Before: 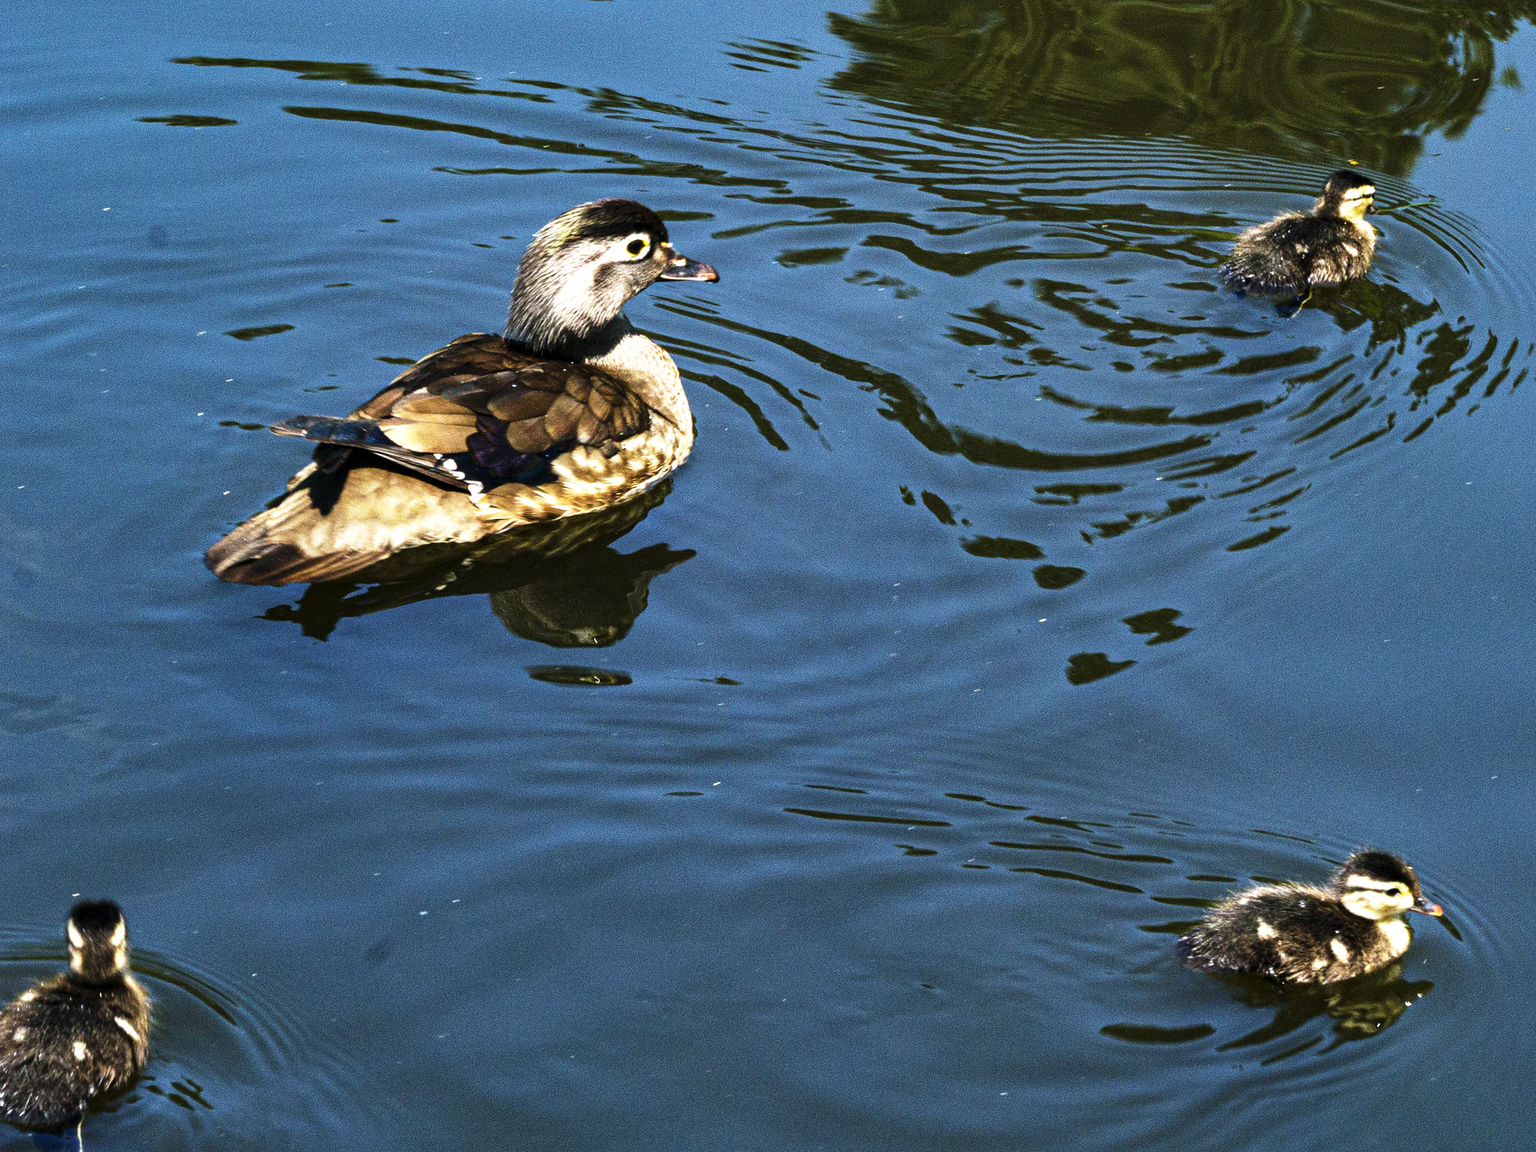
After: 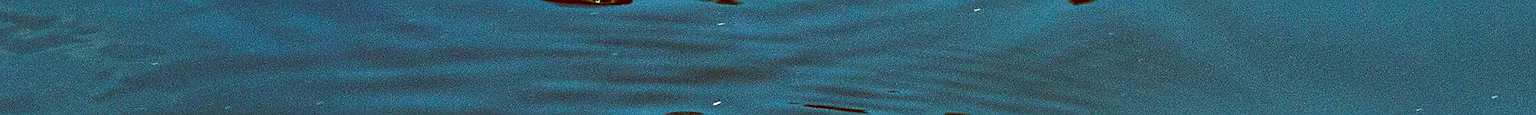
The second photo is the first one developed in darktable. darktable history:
sharpen: on, module defaults
crop and rotate: top 59.084%, bottom 30.916%
color balance: lift [1, 1.015, 0.987, 0.985], gamma [1, 0.959, 1.042, 0.958], gain [0.927, 0.938, 1.072, 0.928], contrast 1.5%
